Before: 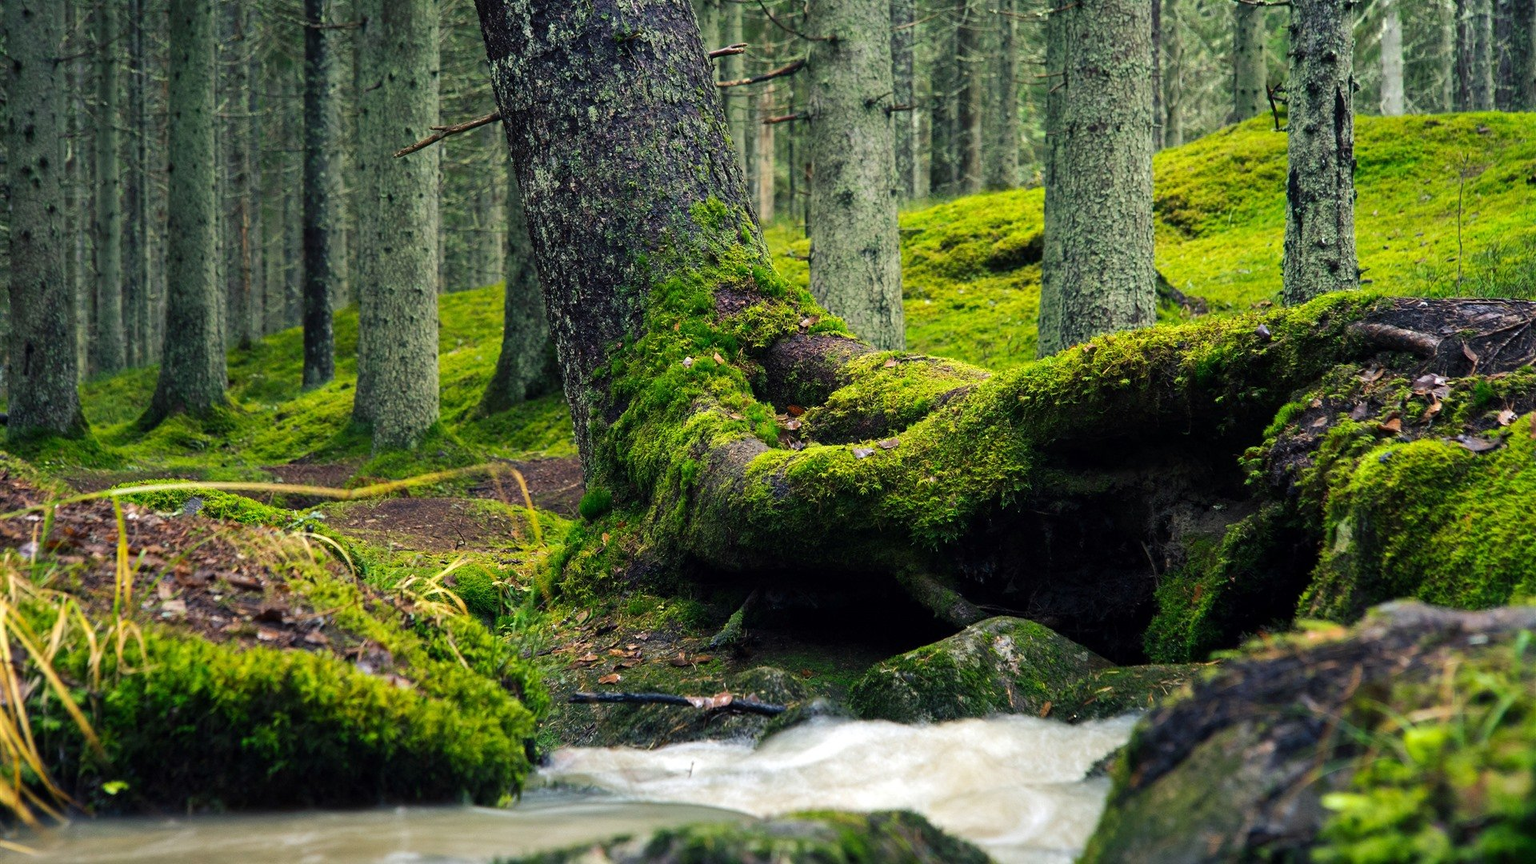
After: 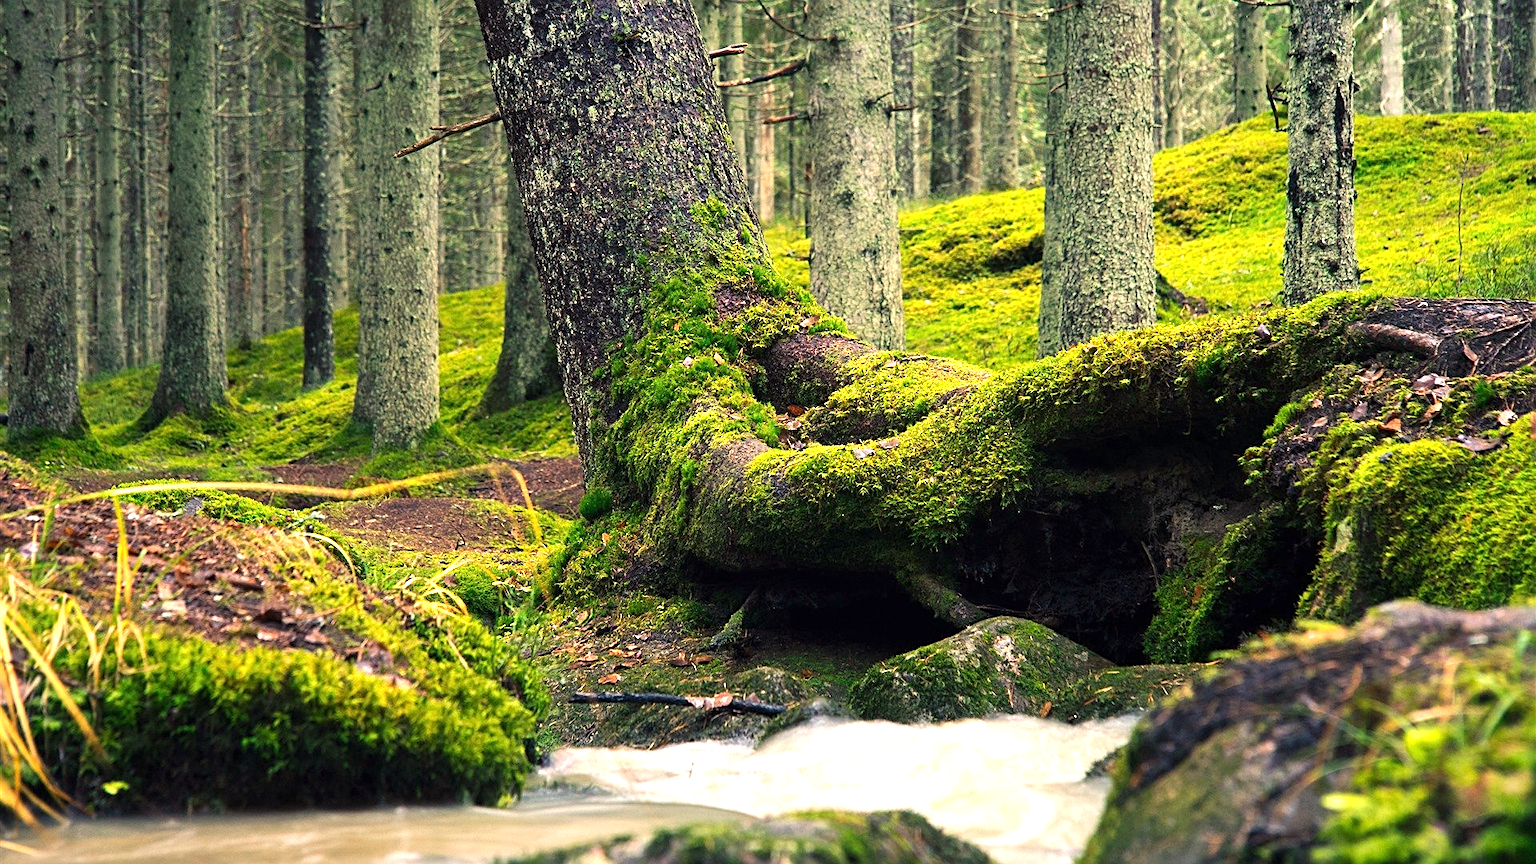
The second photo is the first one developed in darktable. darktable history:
sharpen: on, module defaults
exposure: black level correction 0, exposure 0.68 EV, compensate exposure bias true, compensate highlight preservation false
shadows and highlights: radius 93.07, shadows -14.46, white point adjustment 0.23, highlights 31.48, compress 48.23%, highlights color adjustment 52.79%, soften with gaussian
white balance: red 1.127, blue 0.943
